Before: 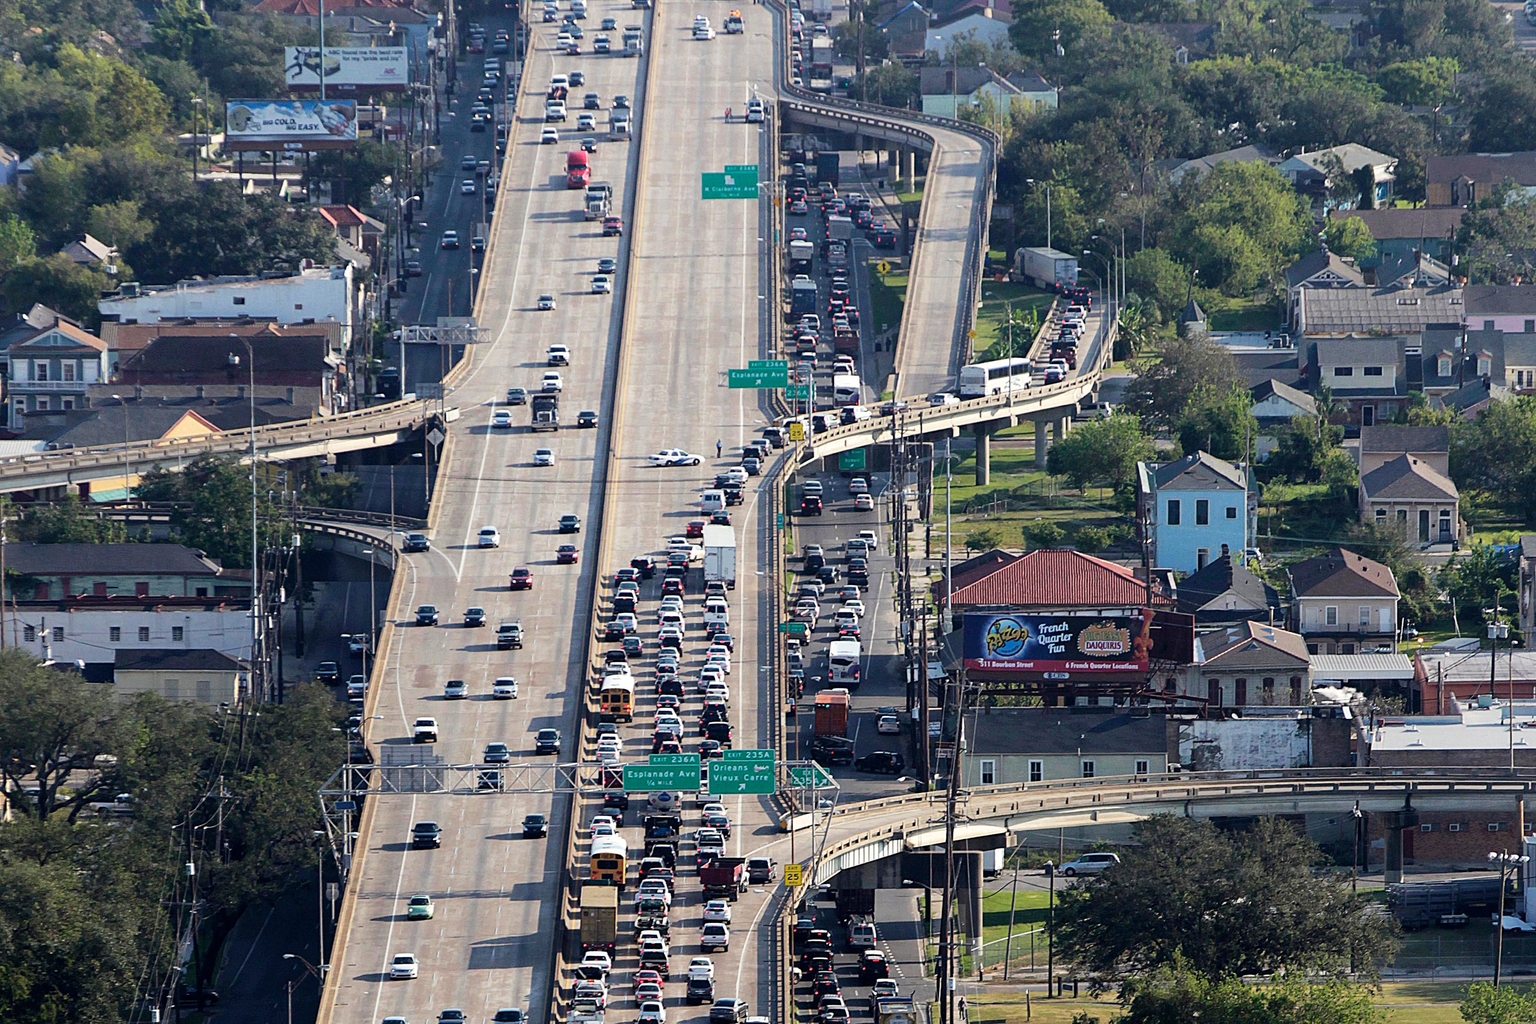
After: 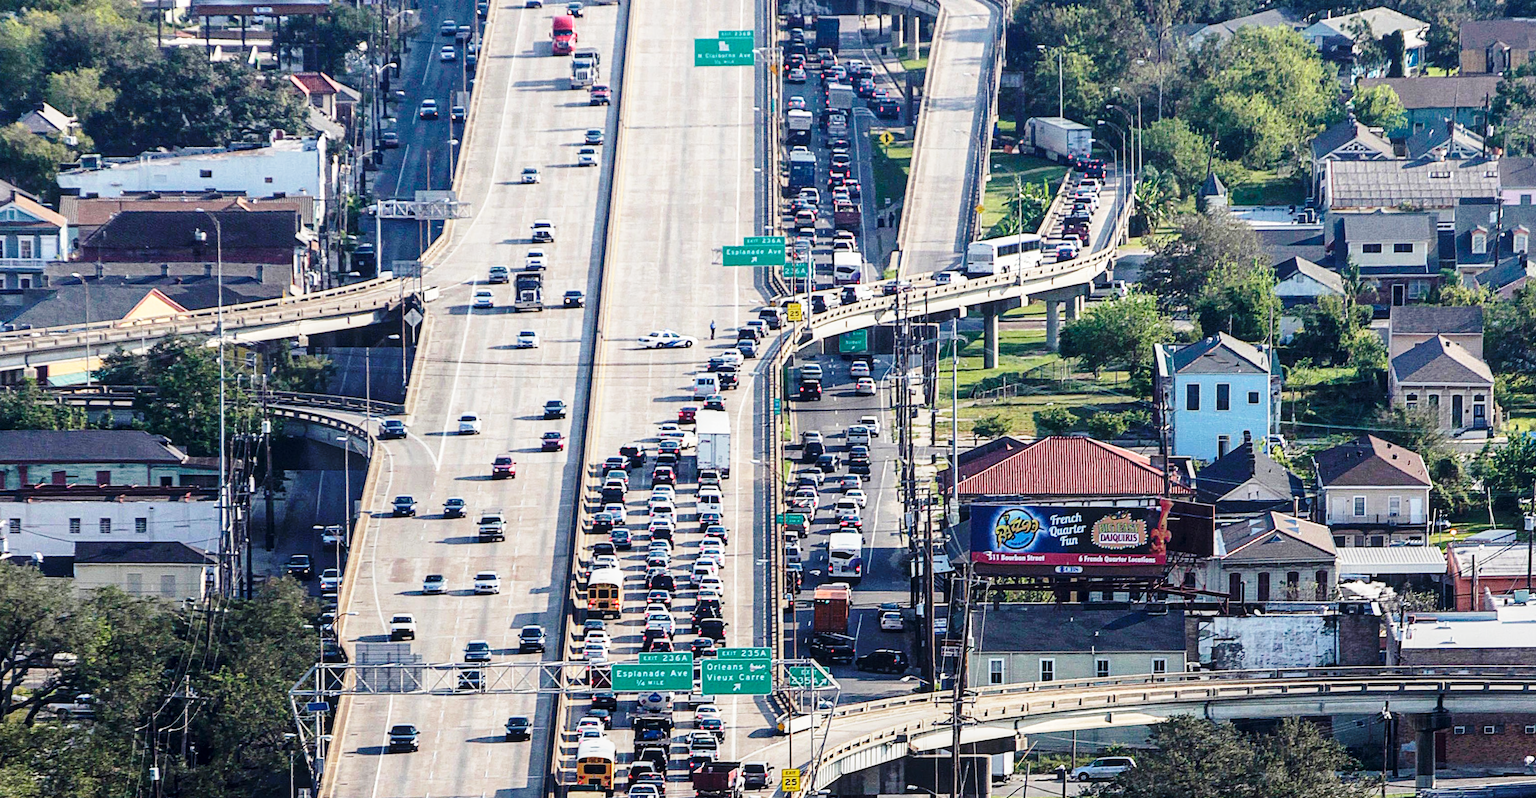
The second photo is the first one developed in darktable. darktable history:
local contrast: on, module defaults
base curve: curves: ch0 [(0, 0) (0.028, 0.03) (0.121, 0.232) (0.46, 0.748) (0.859, 0.968) (1, 1)], preserve colors none
crop and rotate: left 2.915%, top 13.346%, right 2.382%, bottom 12.758%
